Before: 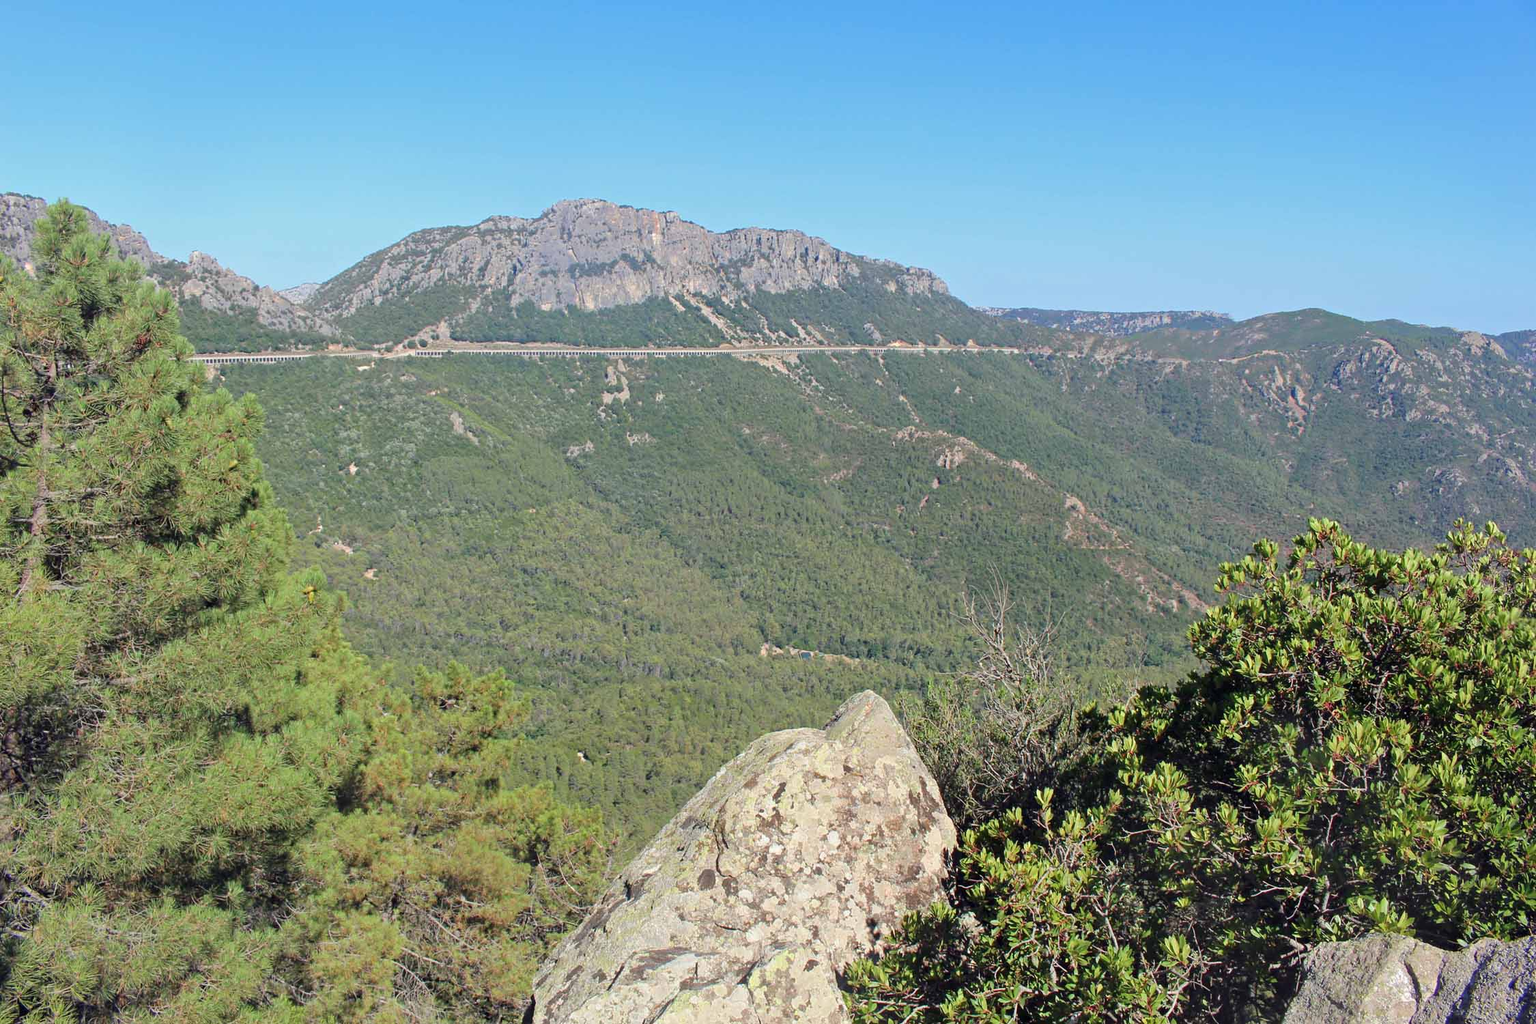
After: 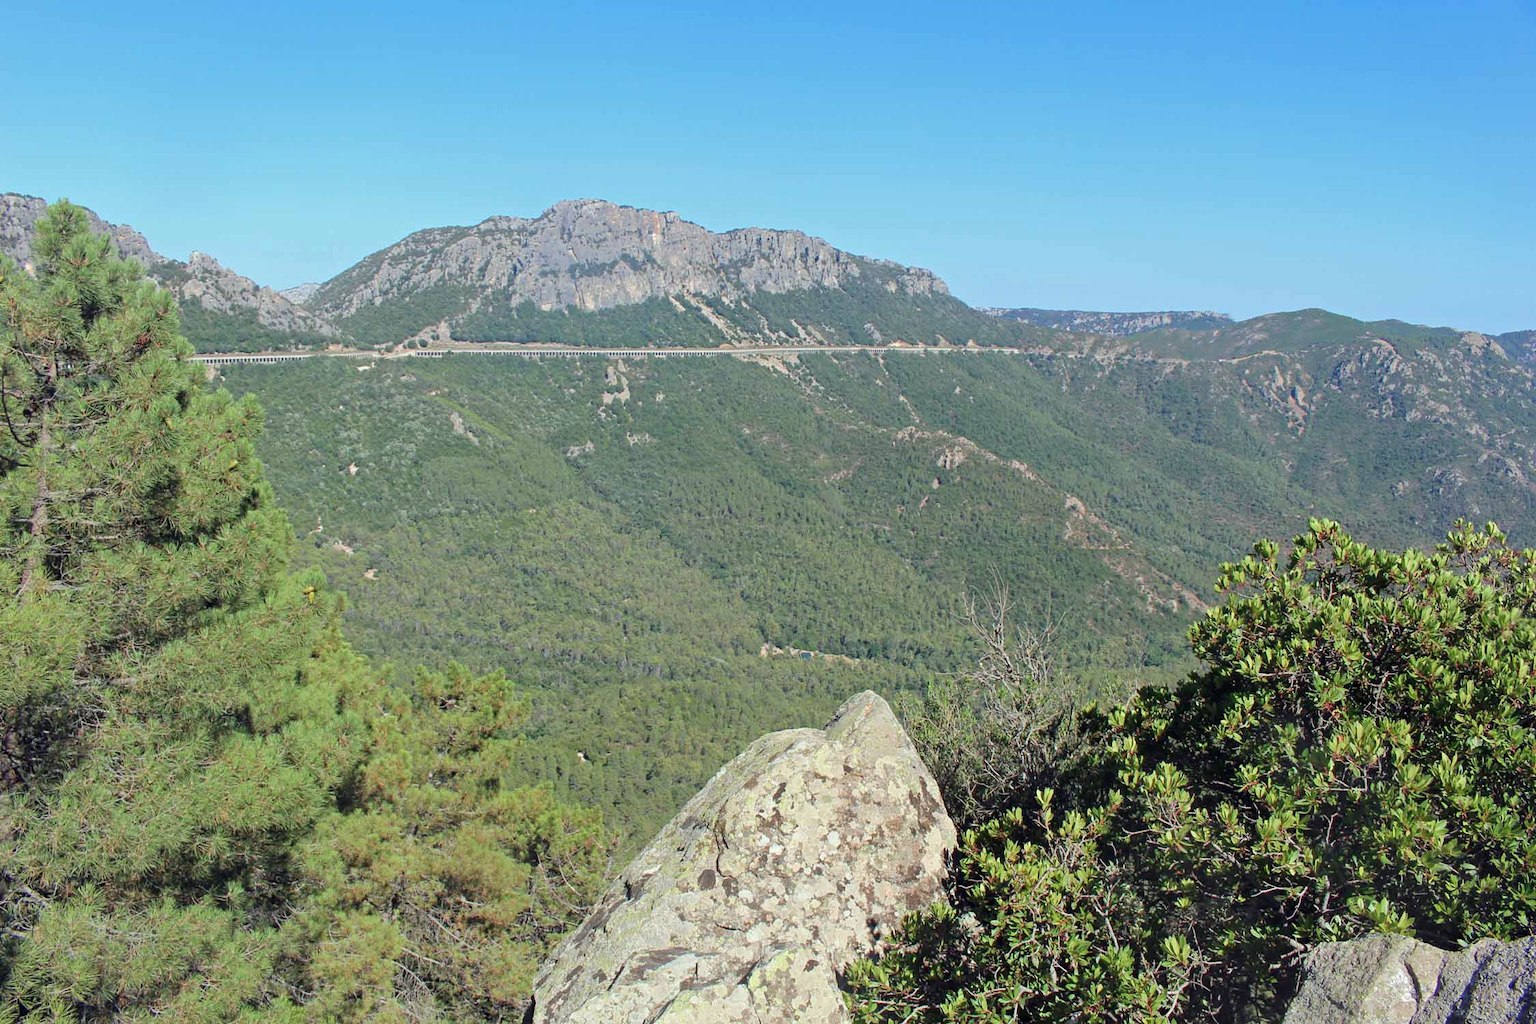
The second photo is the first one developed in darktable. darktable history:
color calibration: illuminant Planckian (black body), x 0.353, y 0.353, temperature 4768.37 K
contrast brightness saturation: saturation -0.045
